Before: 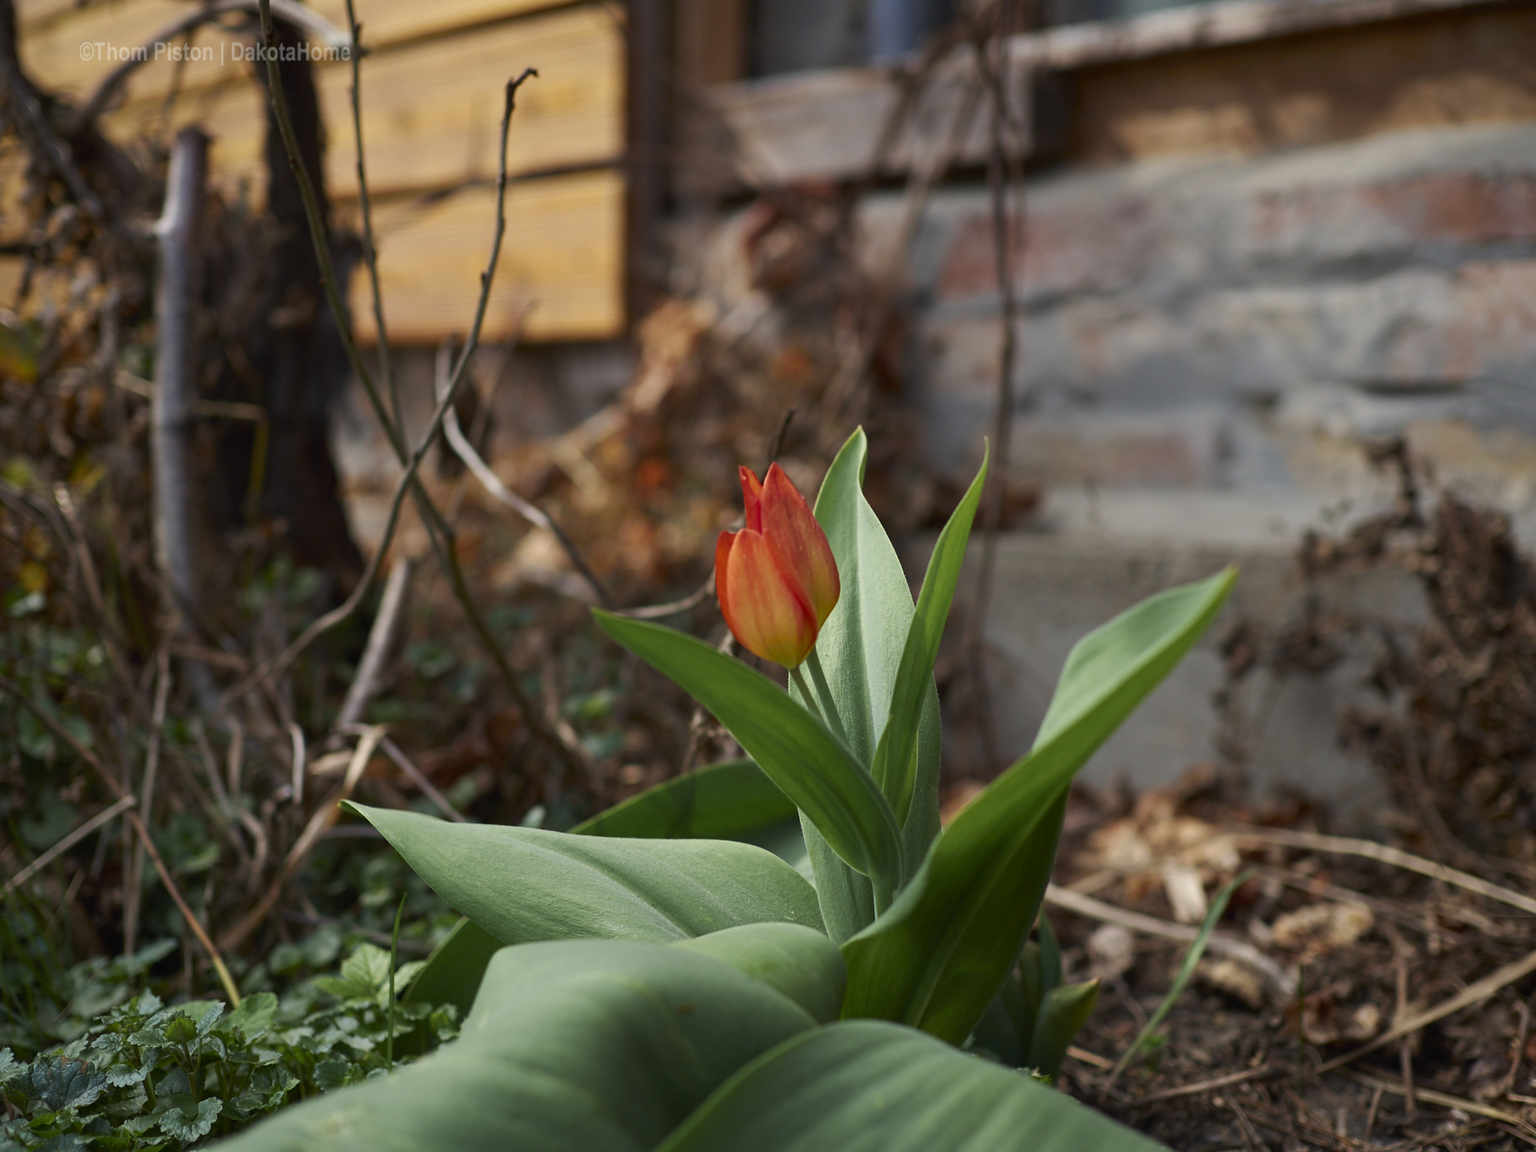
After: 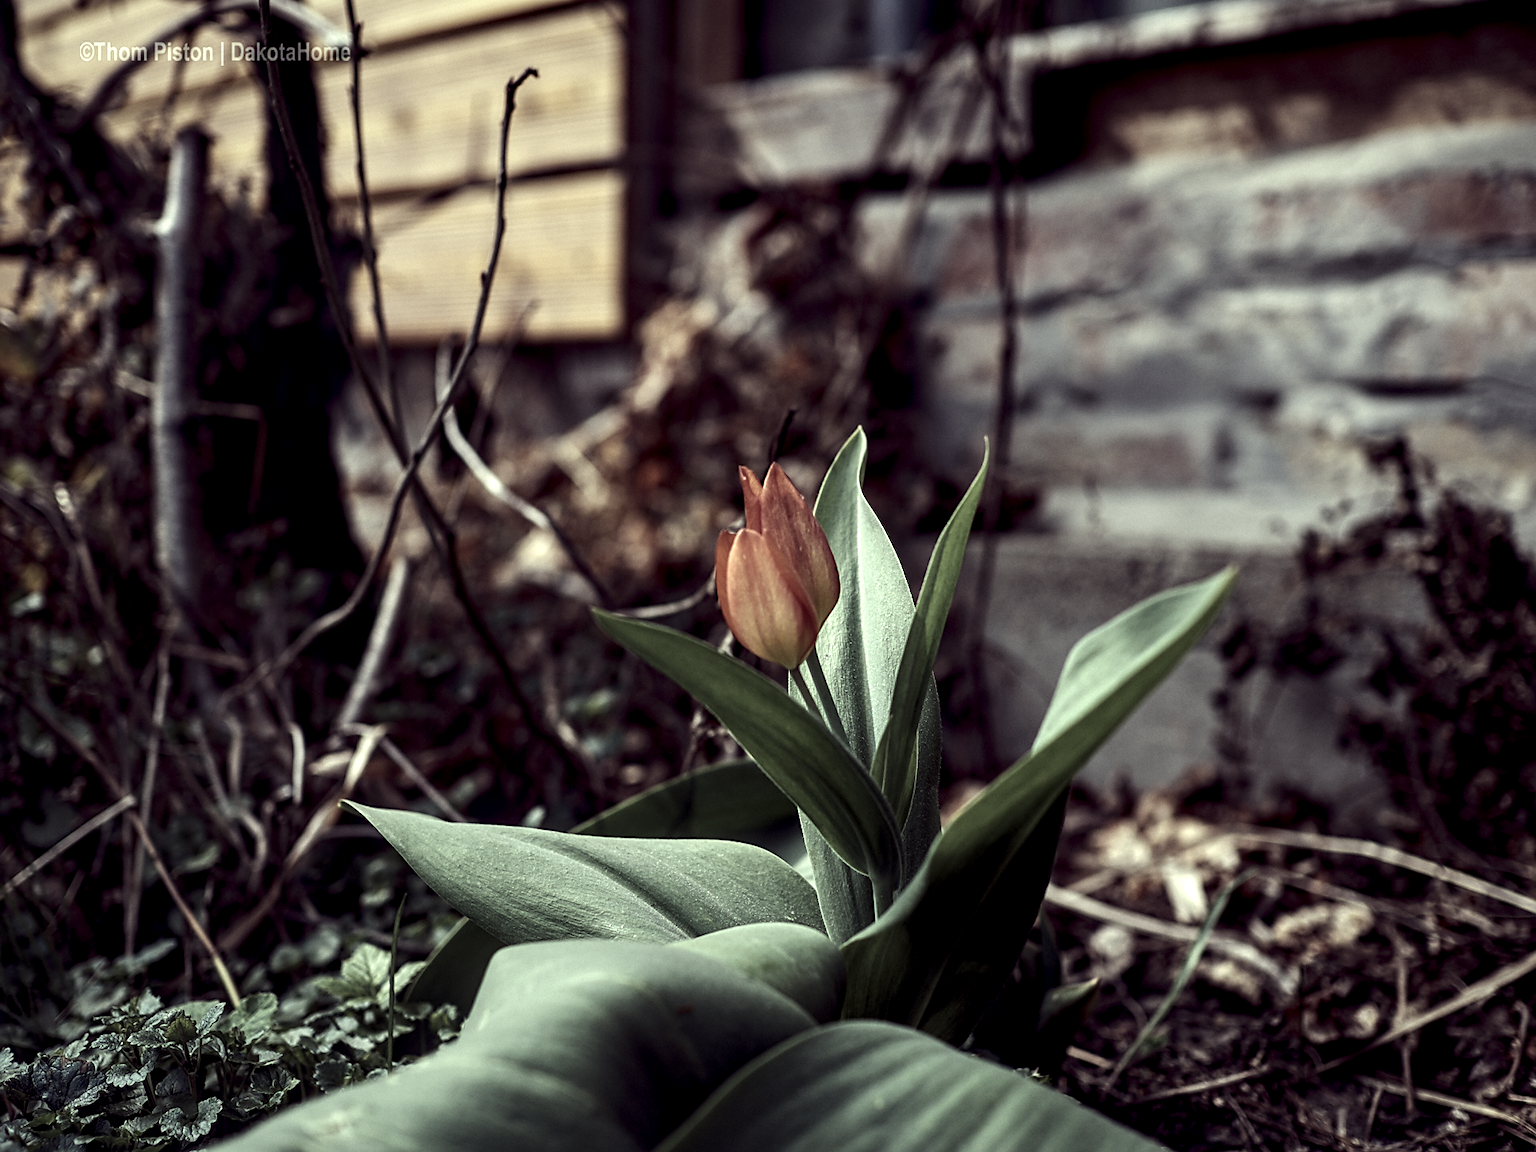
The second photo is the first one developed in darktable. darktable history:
local contrast: highlights 64%, shadows 54%, detail 169%, midtone range 0.516
tone equalizer: -8 EV -0.398 EV, -7 EV -0.355 EV, -6 EV -0.361 EV, -5 EV -0.256 EV, -3 EV 0.196 EV, -2 EV 0.329 EV, -1 EV 0.391 EV, +0 EV 0.398 EV, edges refinement/feathering 500, mask exposure compensation -1.57 EV, preserve details no
sharpen: amount 0.49
contrast brightness saturation: contrast 0.069, brightness -0.129, saturation 0.065
color correction: highlights a* -20.54, highlights b* 20.54, shadows a* 19.27, shadows b* -20.26, saturation 0.387
